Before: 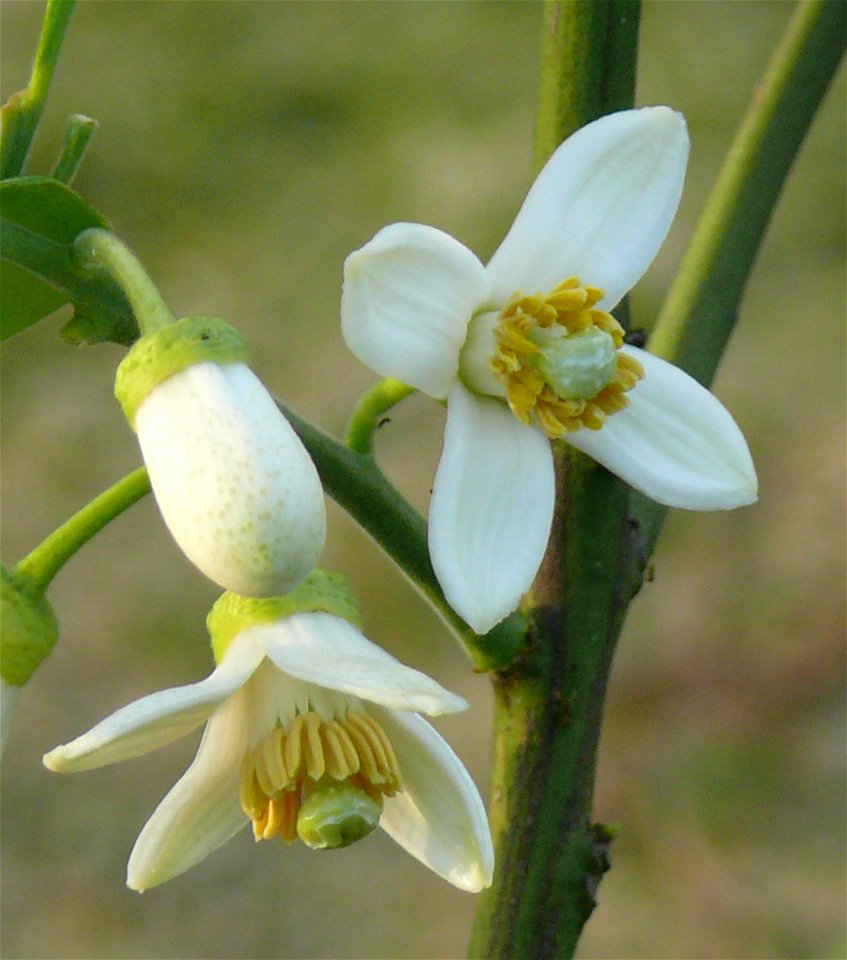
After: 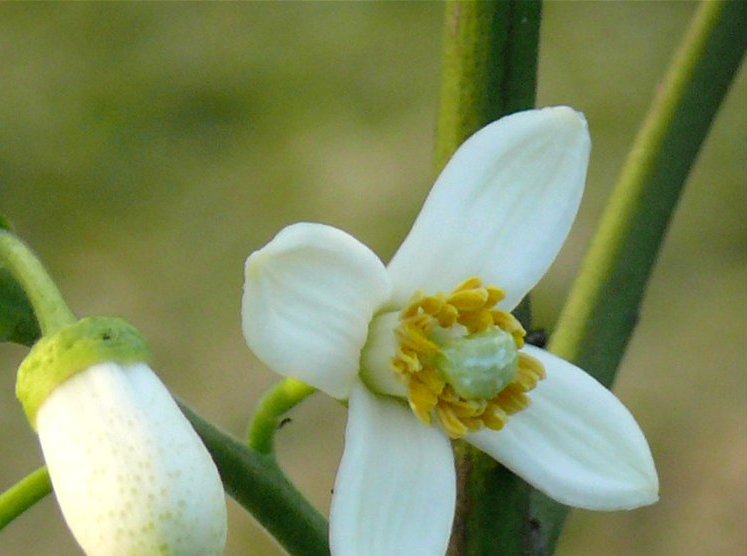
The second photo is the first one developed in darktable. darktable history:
crop and rotate: left 11.731%, bottom 42.072%
